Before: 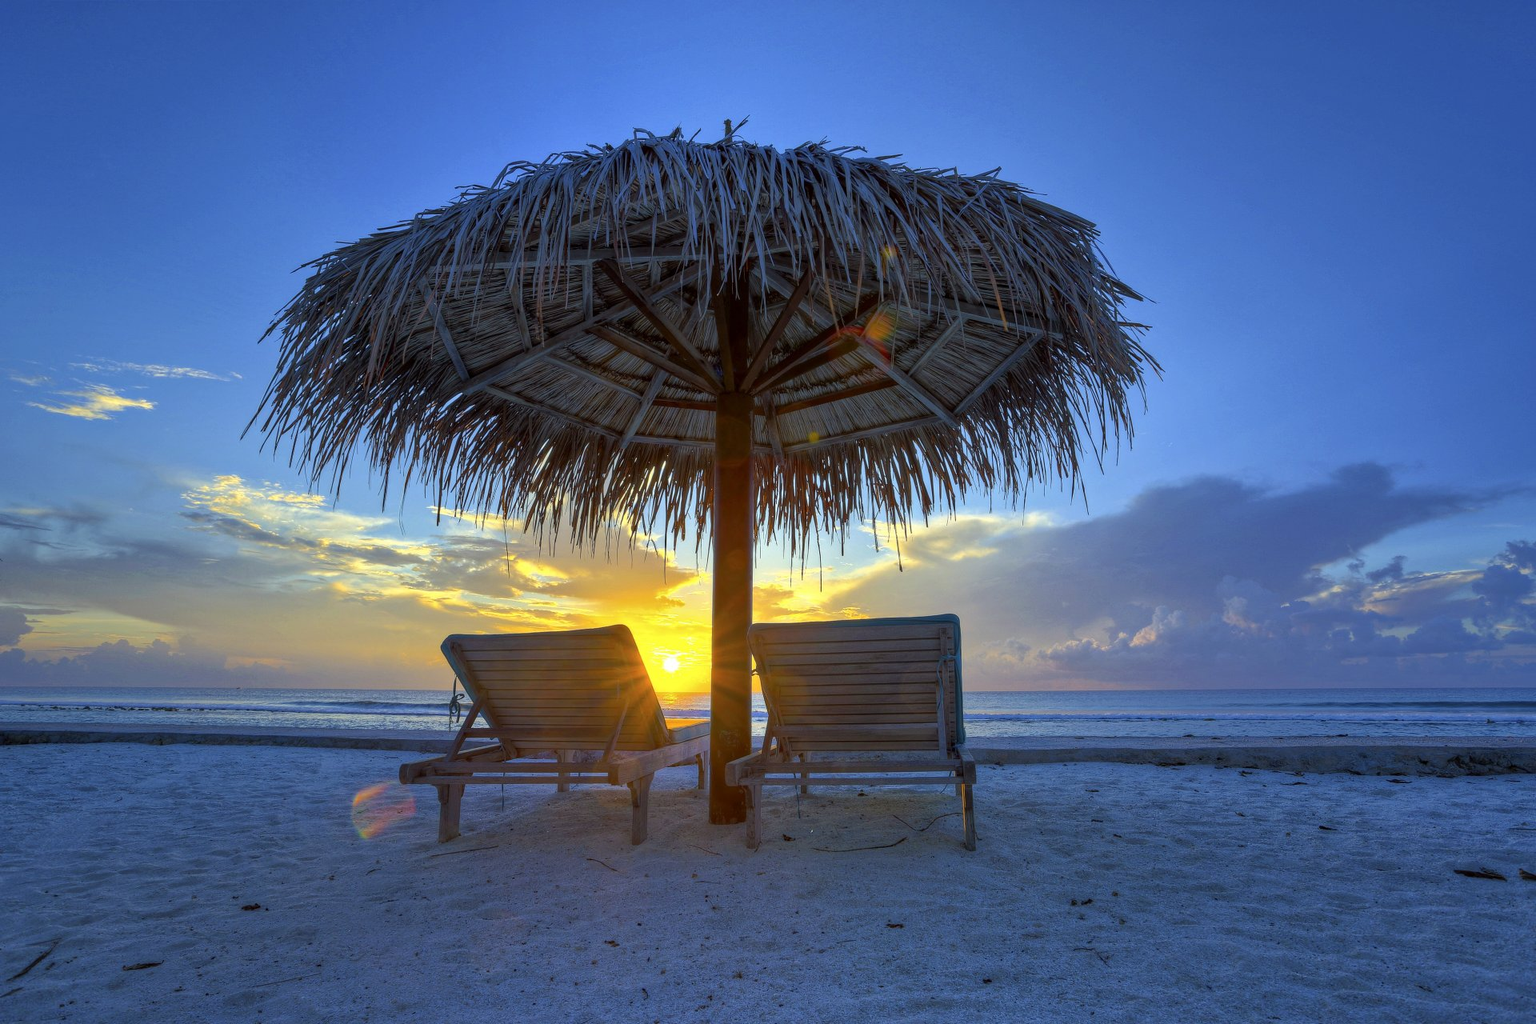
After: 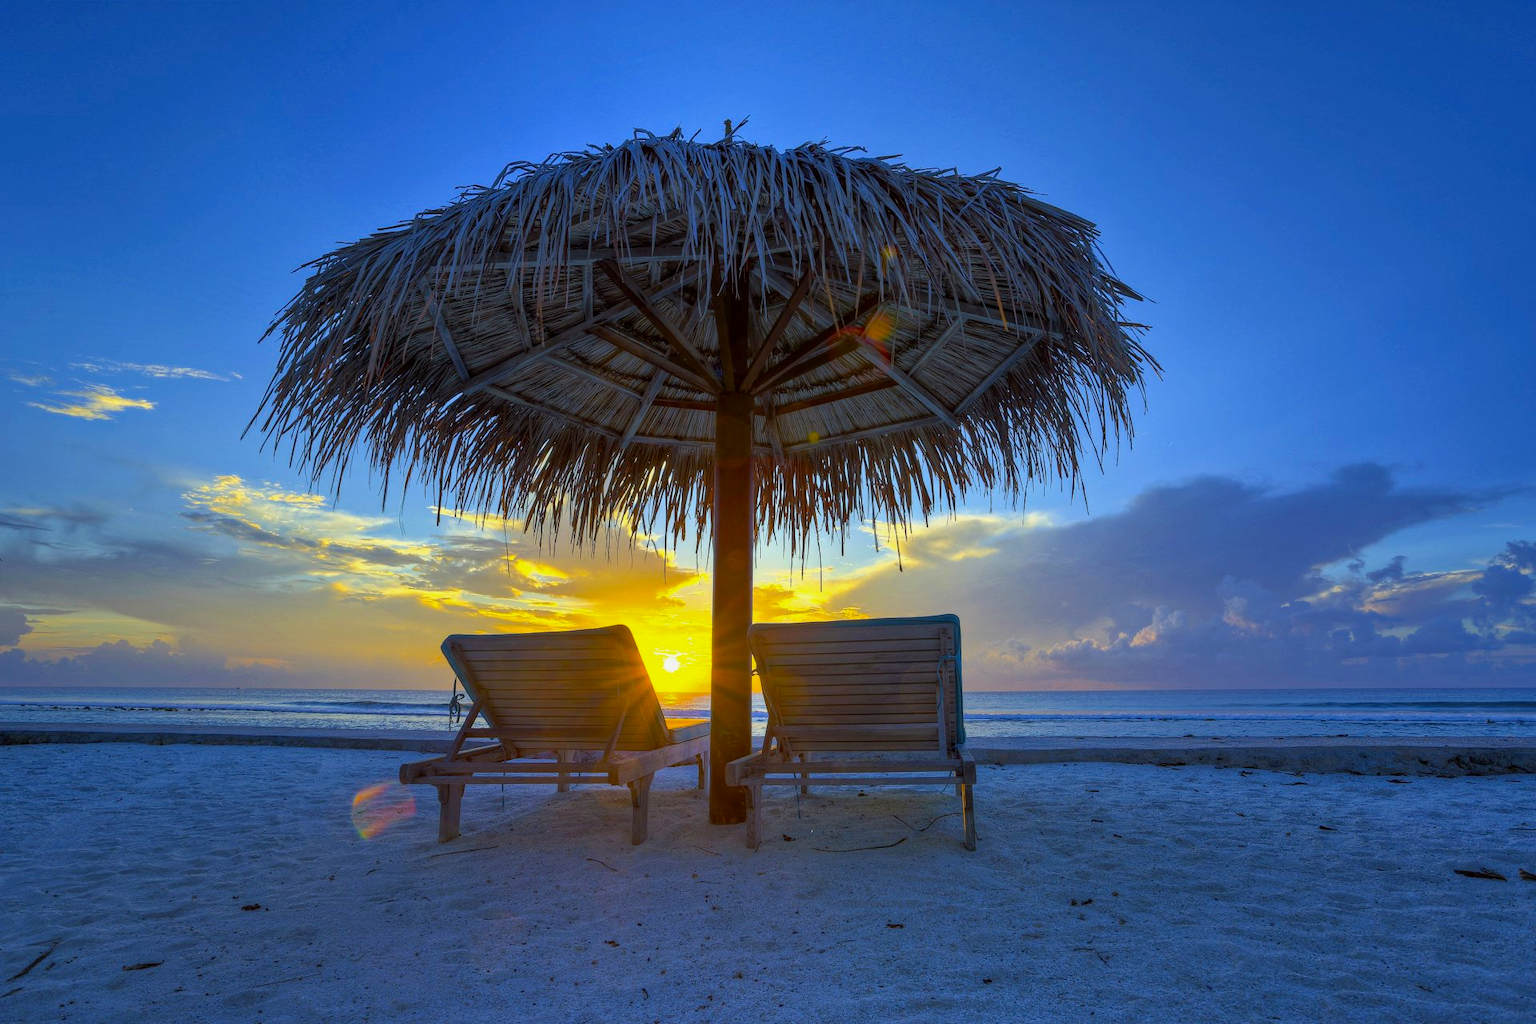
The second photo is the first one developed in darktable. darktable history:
exposure: exposure -0.153 EV, compensate highlight preservation false
color balance rgb: perceptual saturation grading › global saturation 20%, global vibrance 20%
